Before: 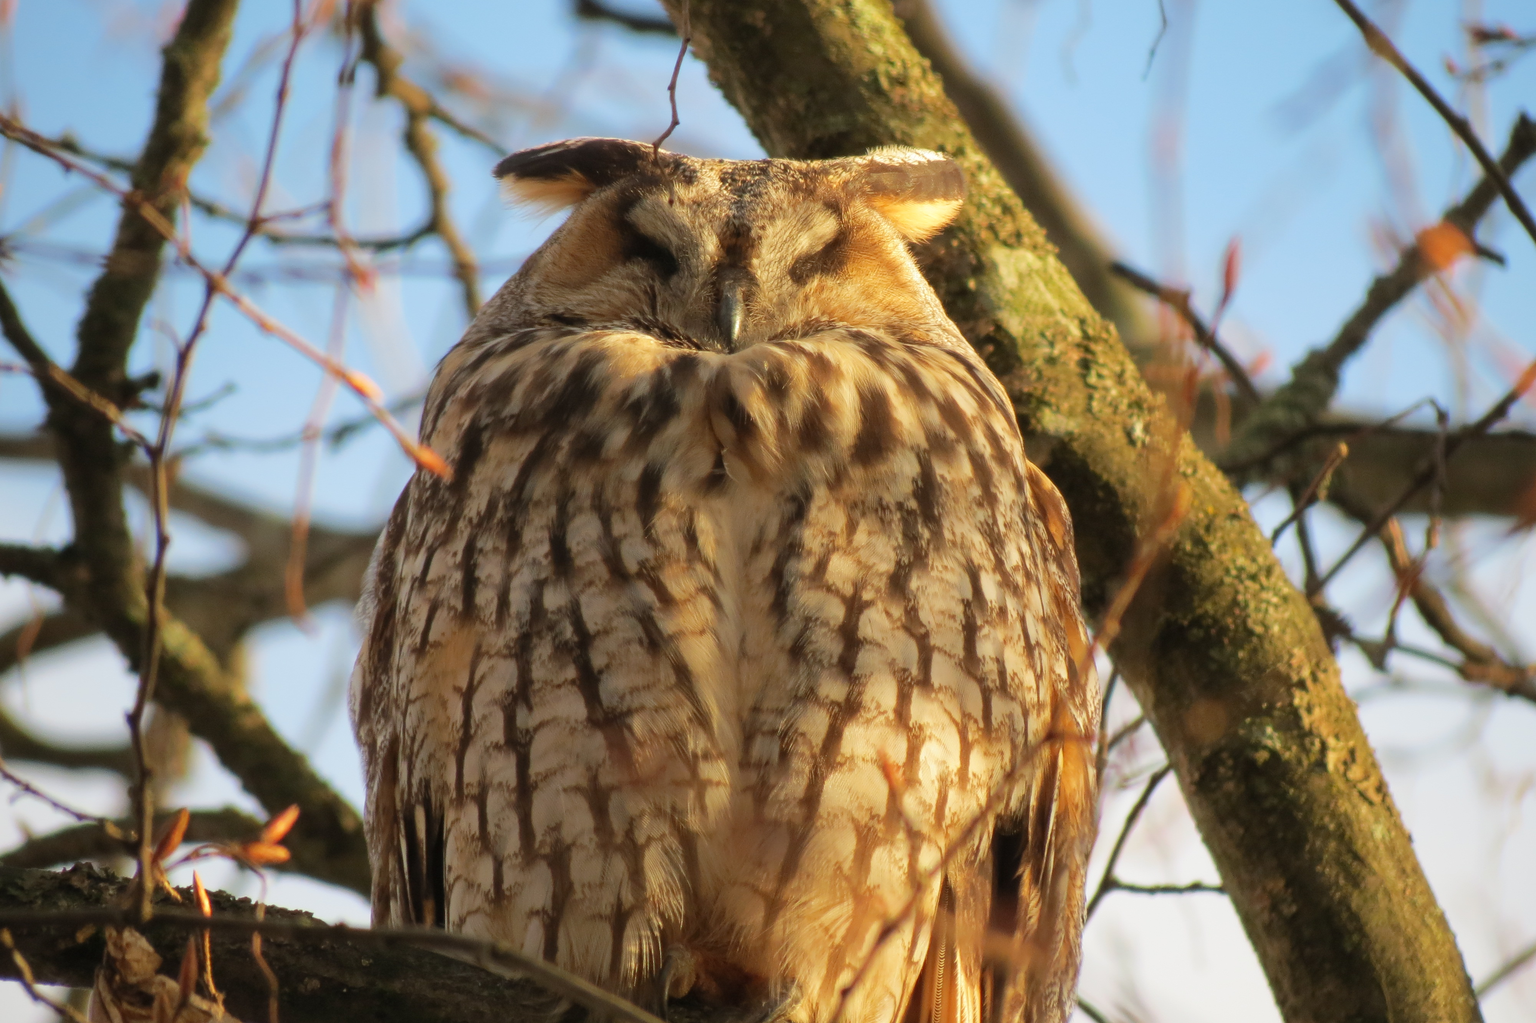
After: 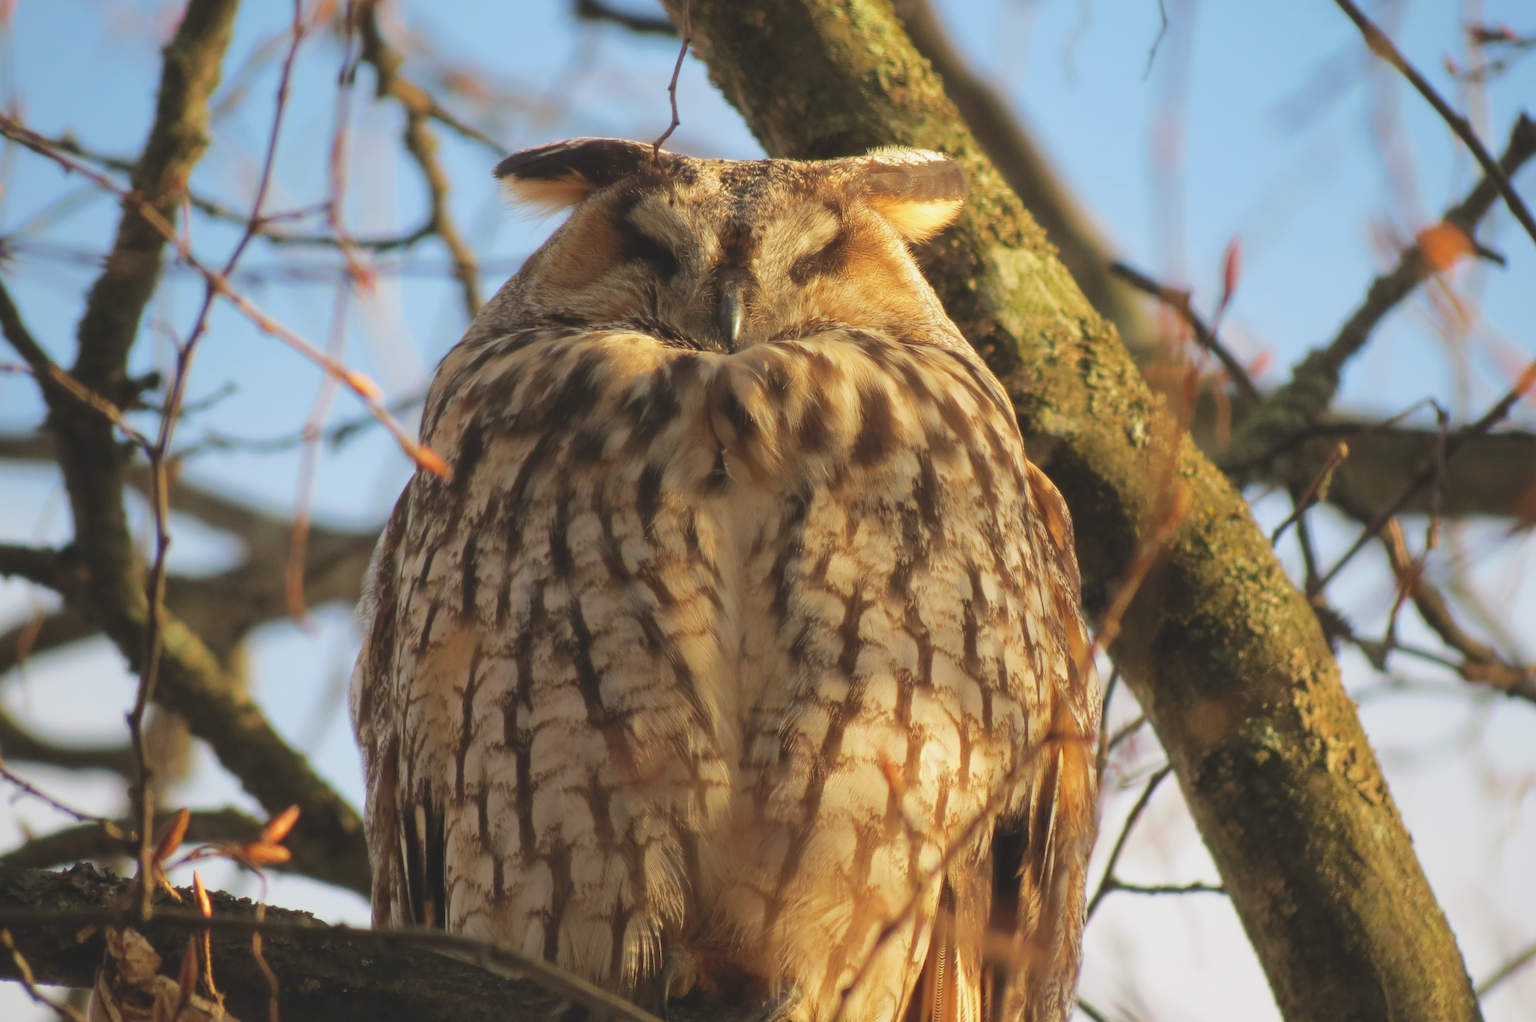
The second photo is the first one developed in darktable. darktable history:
exposure: black level correction -0.015, exposure -0.132 EV, compensate highlight preservation false
